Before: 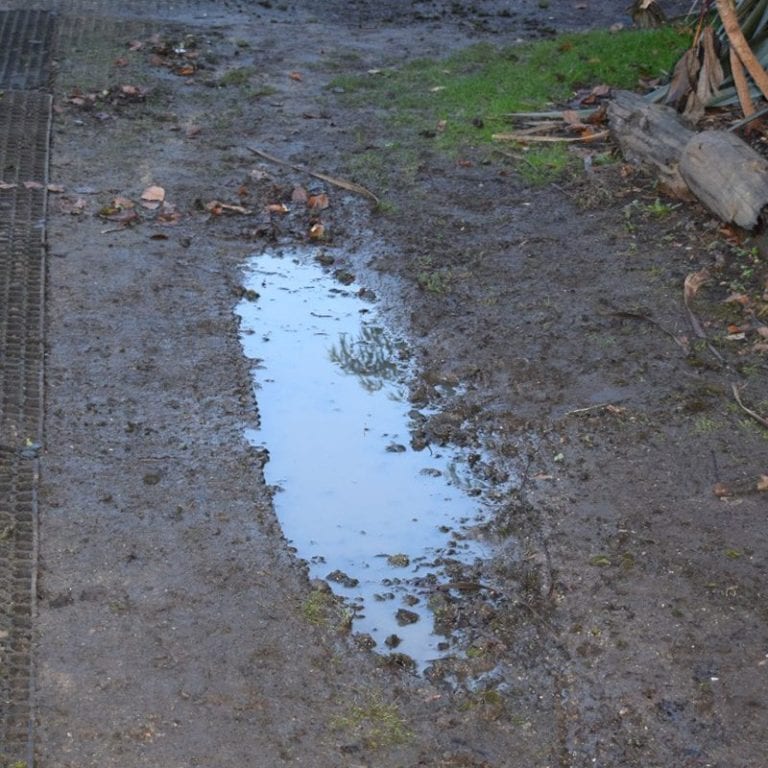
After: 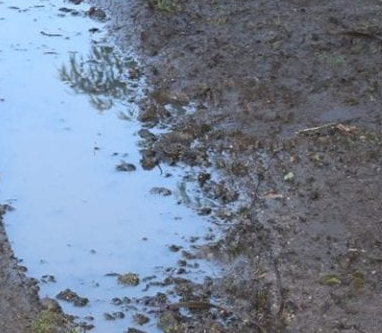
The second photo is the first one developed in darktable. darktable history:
crop: left 35.218%, top 36.625%, right 15.012%, bottom 19.98%
